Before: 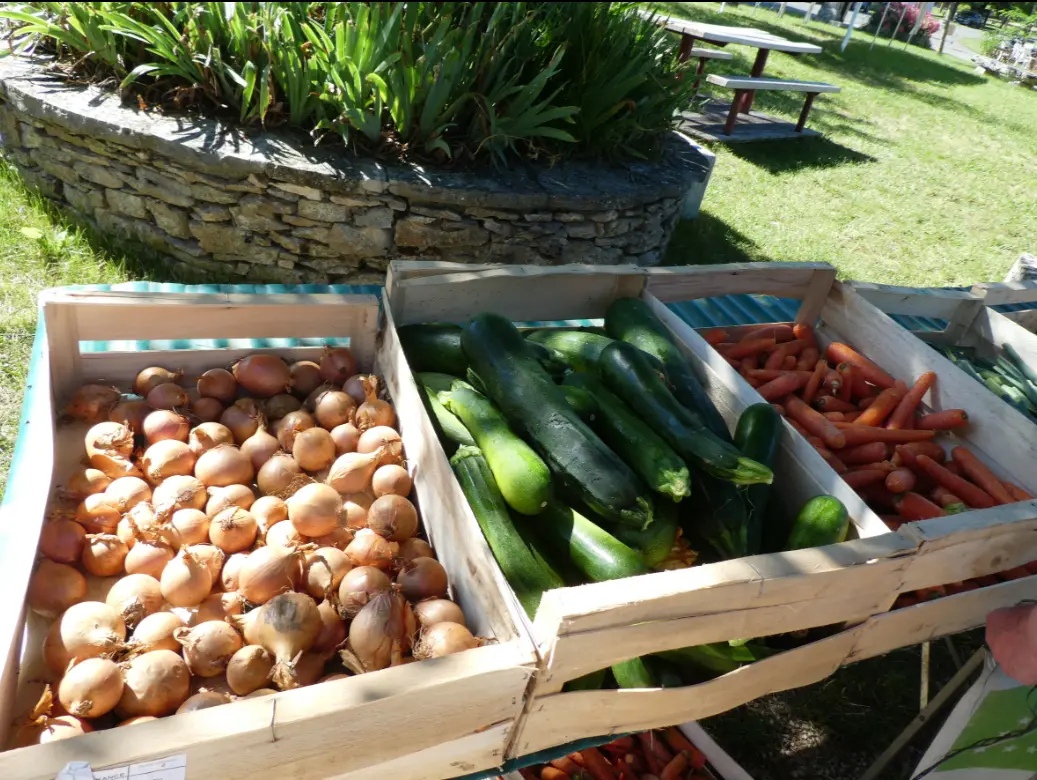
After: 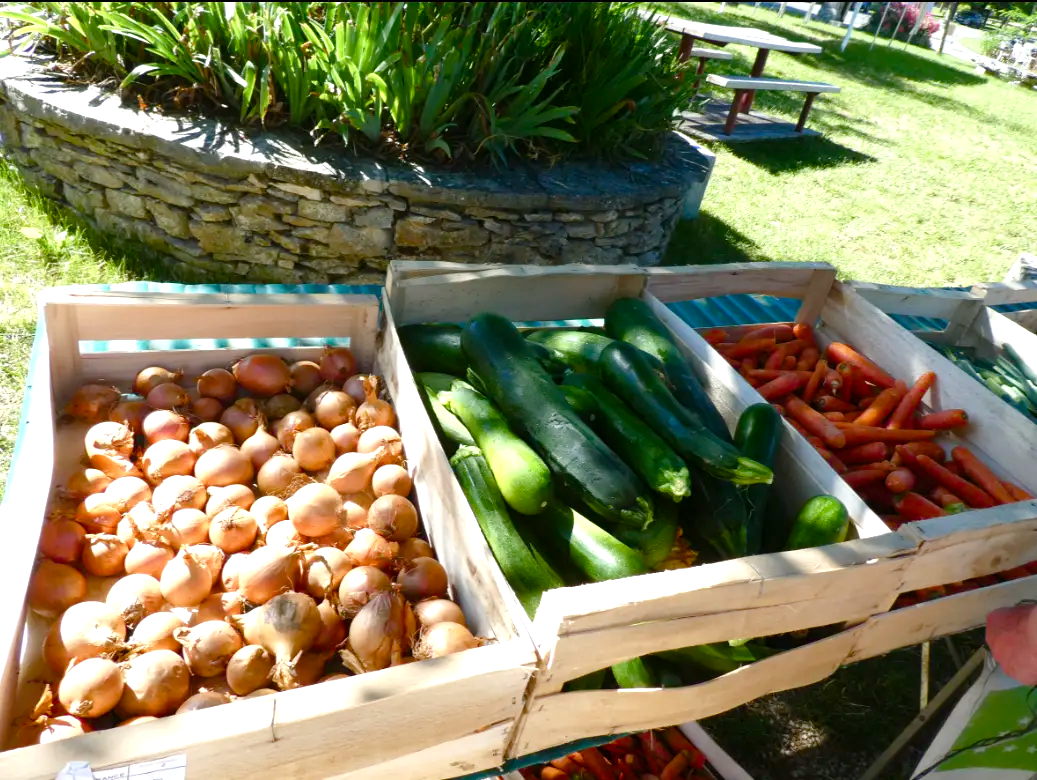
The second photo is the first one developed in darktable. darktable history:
tone equalizer: edges refinement/feathering 500, mask exposure compensation -1.57 EV, preserve details no
exposure: black level correction 0, exposure 0.5 EV, compensate exposure bias true, compensate highlight preservation false
color balance rgb: shadows lift › chroma 0.914%, shadows lift › hue 113.27°, perceptual saturation grading › global saturation 20%, perceptual saturation grading › highlights -25.394%, perceptual saturation grading › shadows 49.51%
